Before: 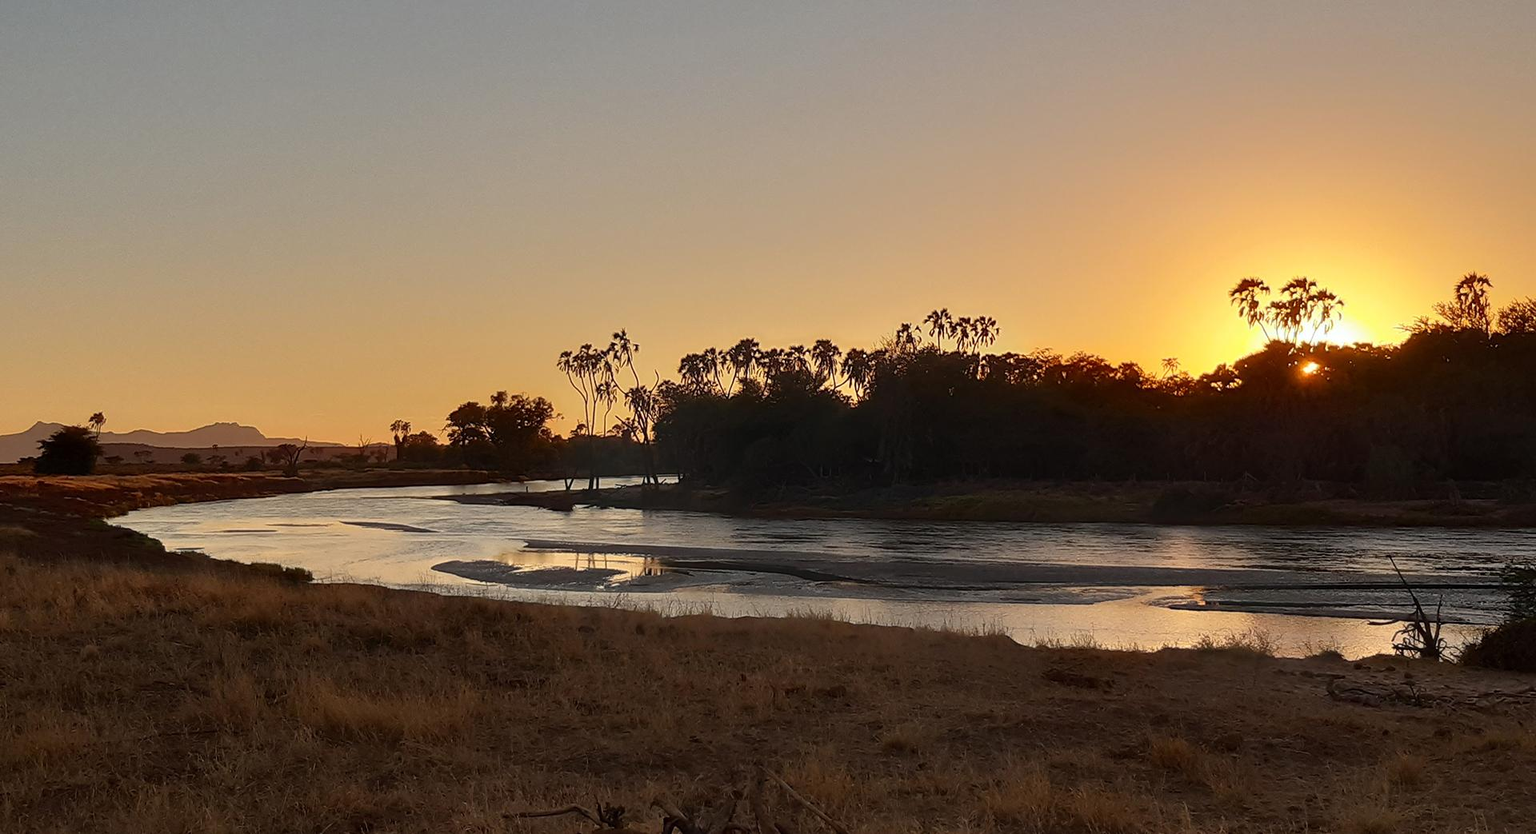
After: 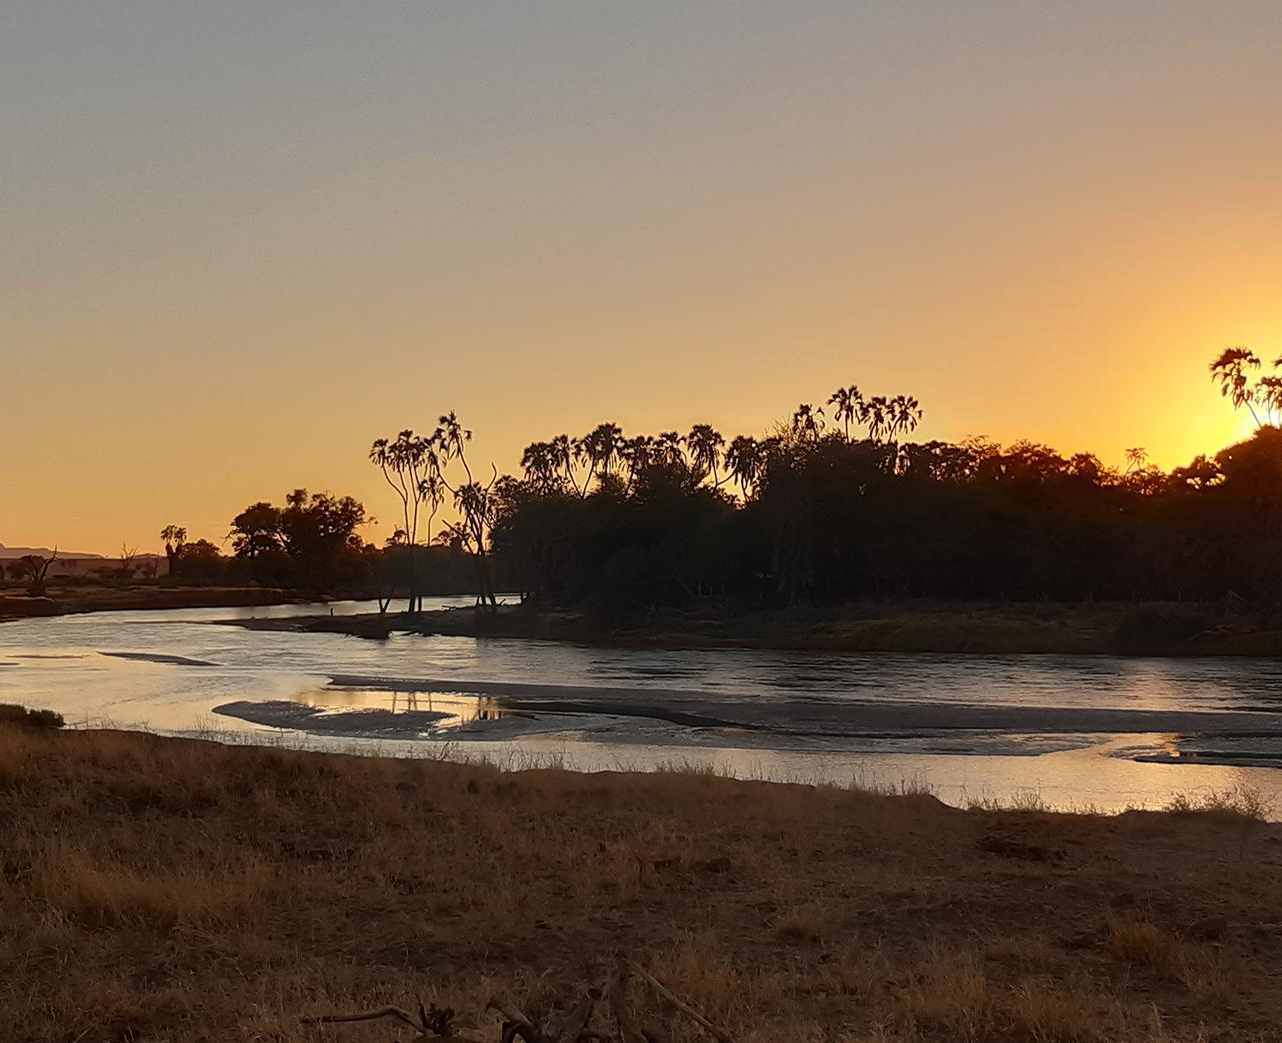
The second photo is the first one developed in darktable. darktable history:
crop: left 17.066%, right 16.158%
tone equalizer: on, module defaults
